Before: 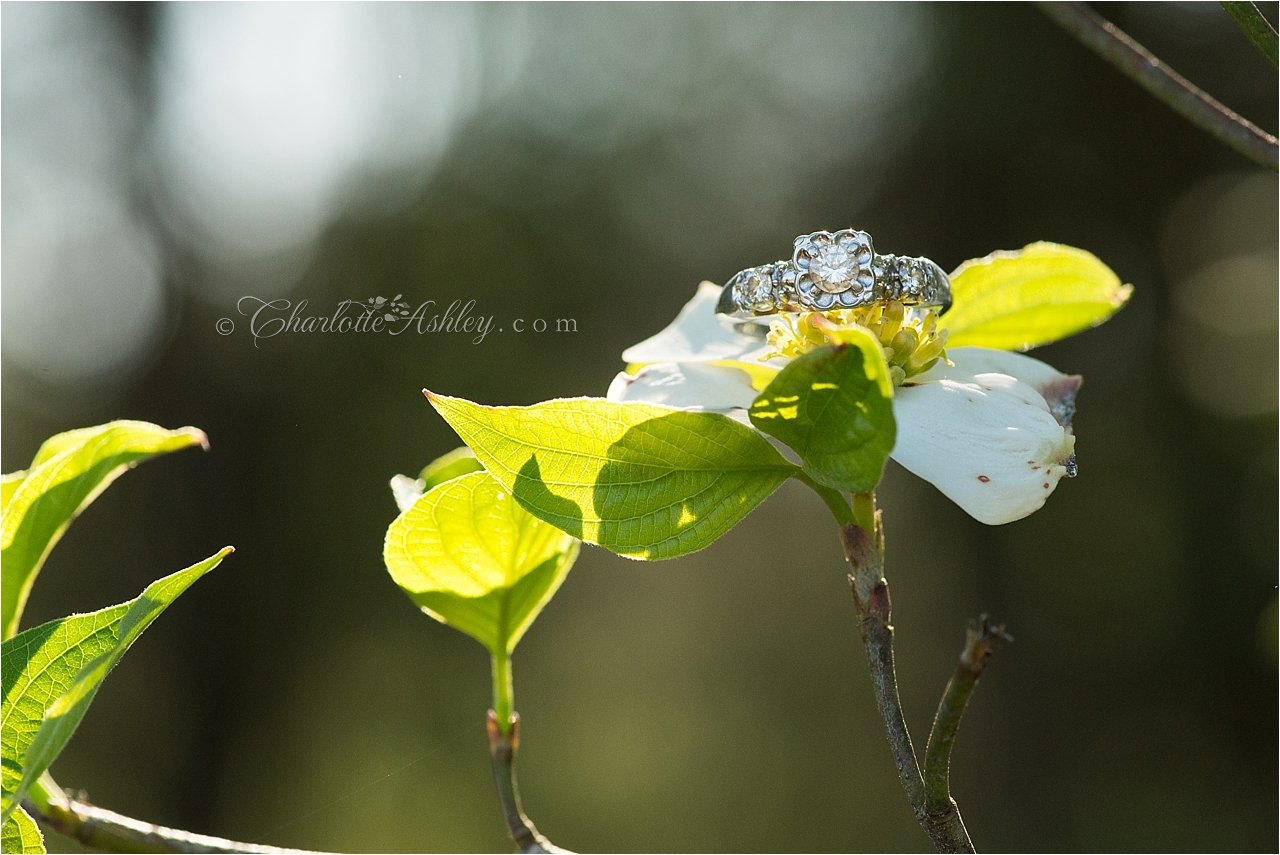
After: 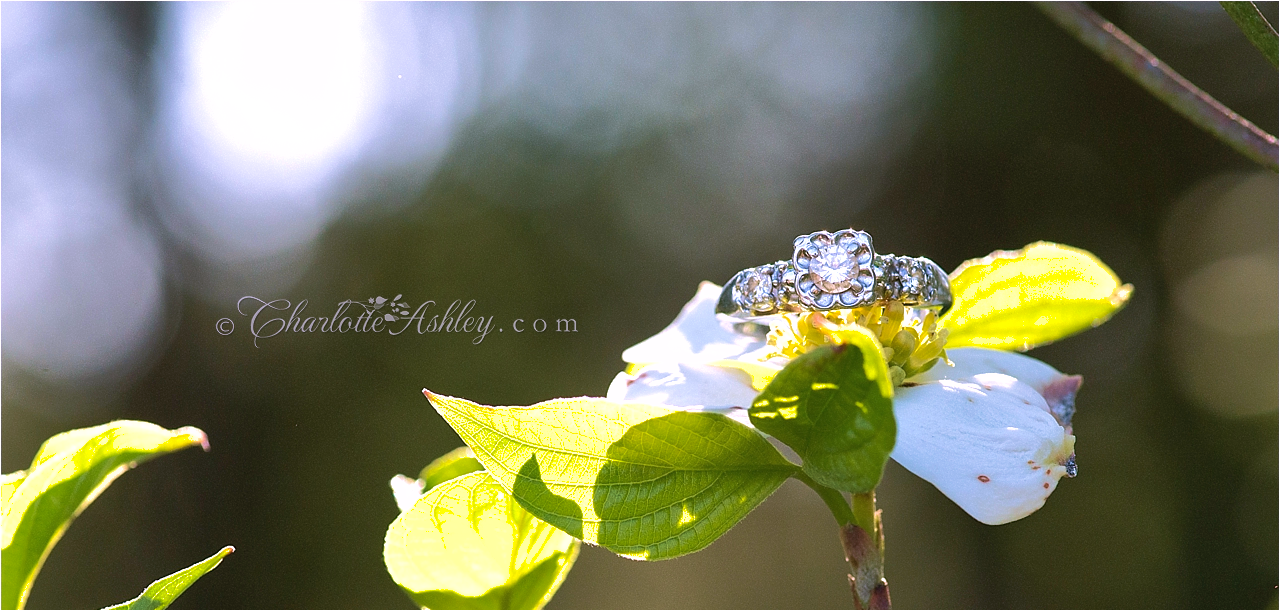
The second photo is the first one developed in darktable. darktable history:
crop: bottom 28.576%
shadows and highlights: on, module defaults
white balance: red 1.042, blue 1.17
tone equalizer: -8 EV -0.417 EV, -7 EV -0.389 EV, -6 EV -0.333 EV, -5 EV -0.222 EV, -3 EV 0.222 EV, -2 EV 0.333 EV, -1 EV 0.389 EV, +0 EV 0.417 EV, edges refinement/feathering 500, mask exposure compensation -1.57 EV, preserve details no
velvia: strength 45%
